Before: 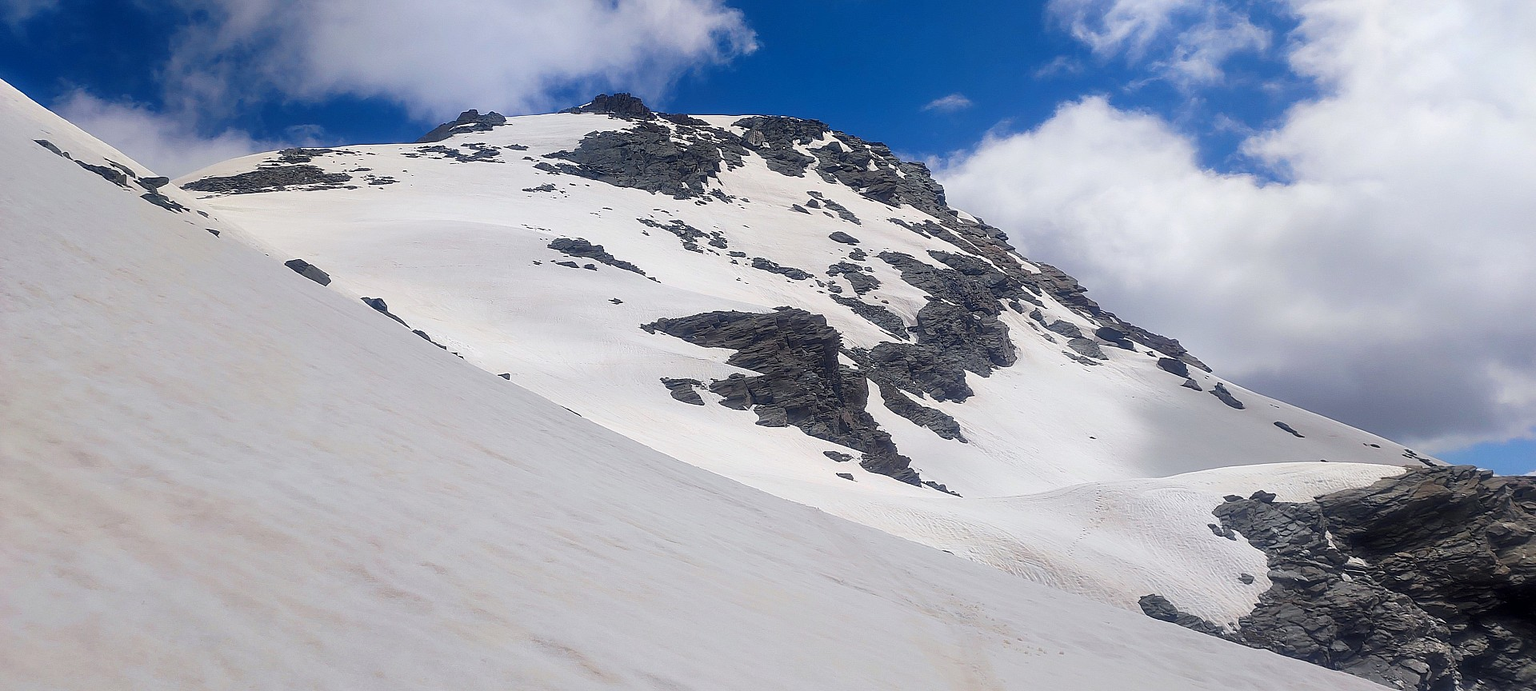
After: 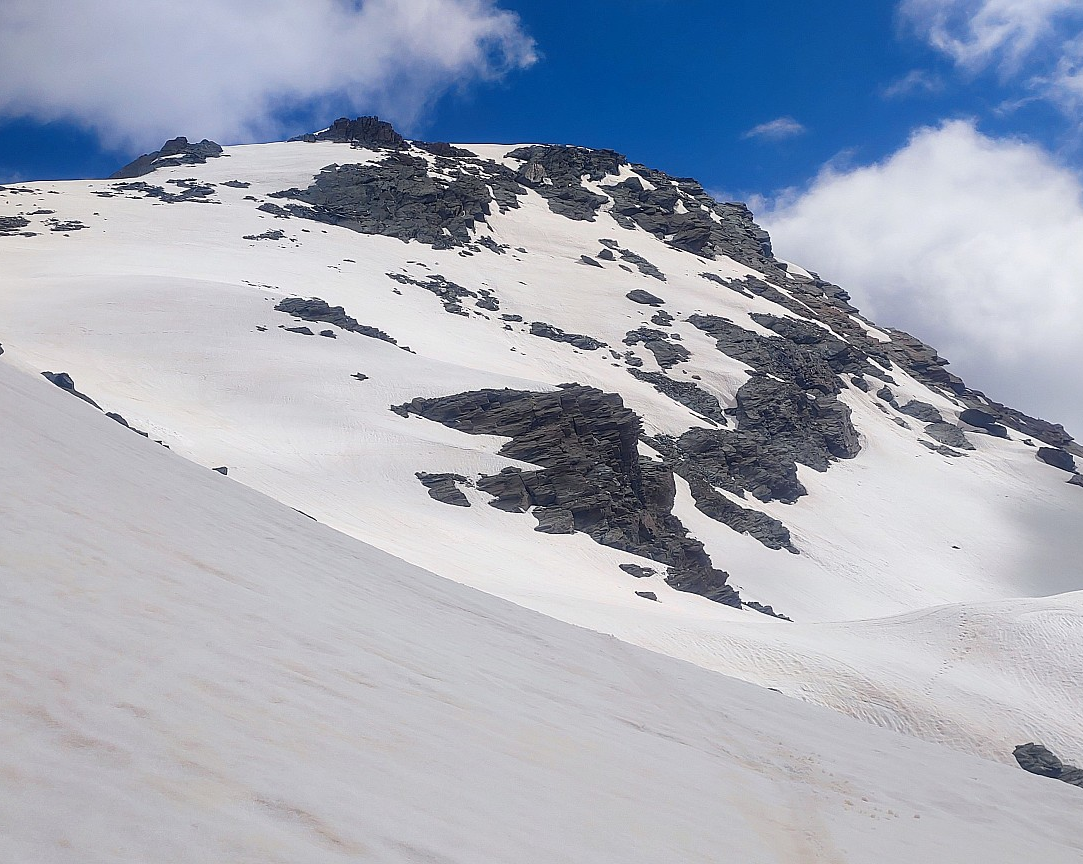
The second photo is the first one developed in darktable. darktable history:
crop: left 21.389%, right 22.182%
